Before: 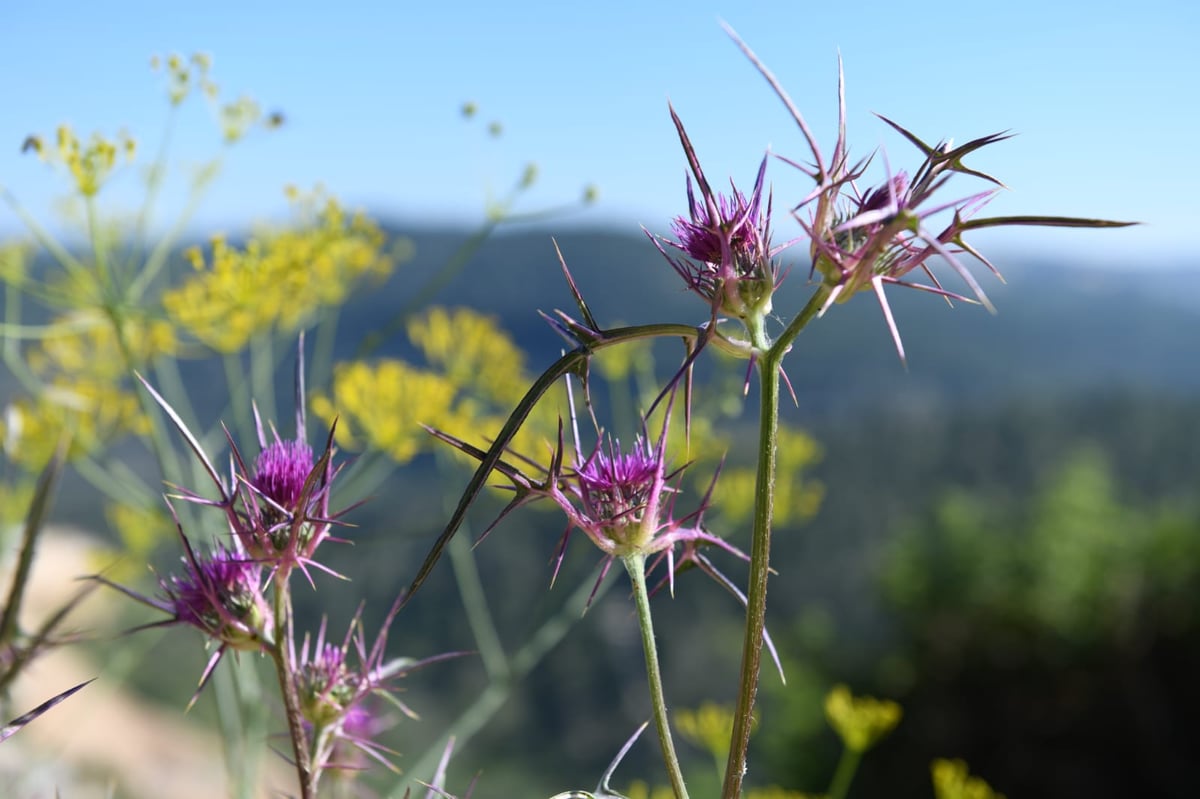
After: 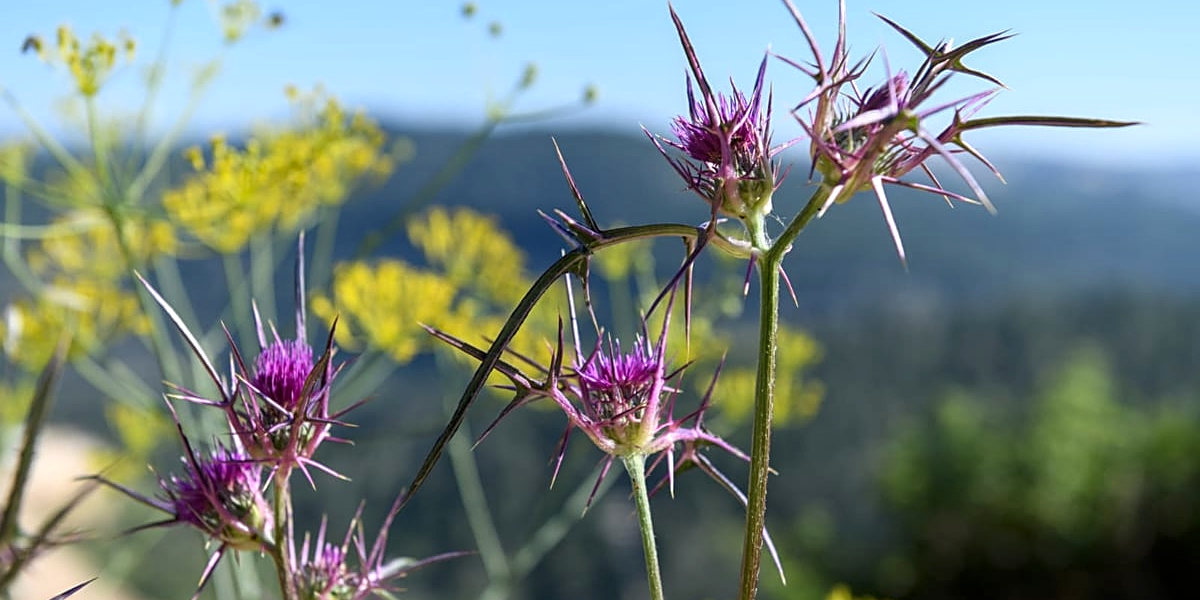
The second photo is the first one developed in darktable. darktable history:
contrast brightness saturation: contrast 0.044, saturation 0.074
local contrast: on, module defaults
crop and rotate: top 12.535%, bottom 12.287%
sharpen: on, module defaults
